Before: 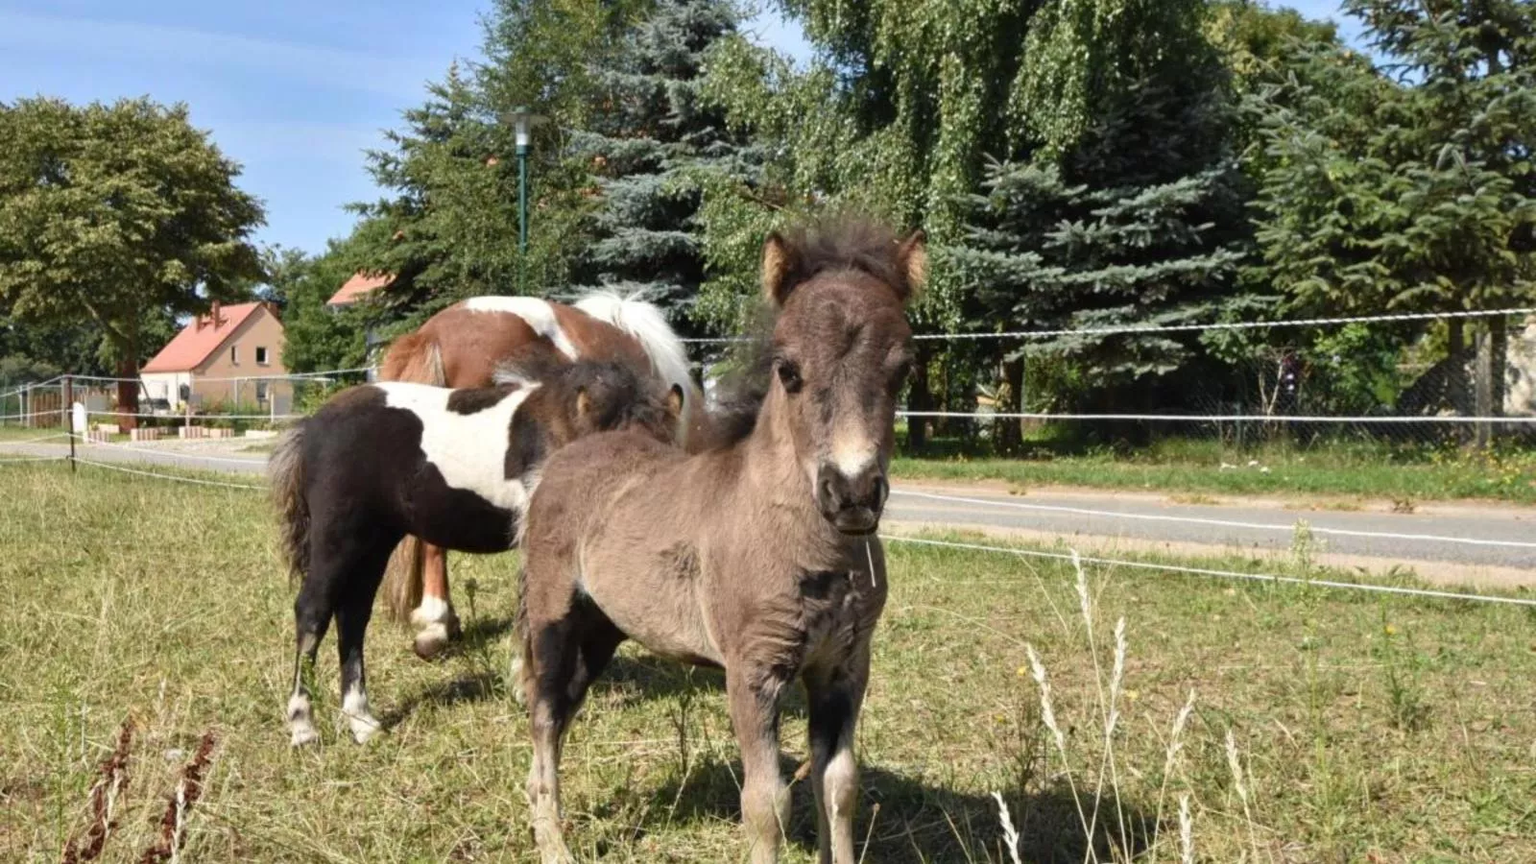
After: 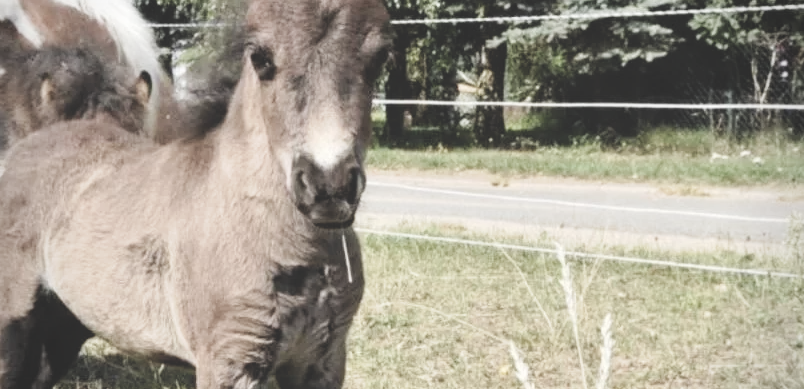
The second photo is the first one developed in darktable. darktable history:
contrast brightness saturation: brightness 0.18, saturation -0.5
crop: left 35.03%, top 36.625%, right 14.663%, bottom 20.057%
tone curve: curves: ch0 [(0, 0) (0.003, 0.169) (0.011, 0.173) (0.025, 0.177) (0.044, 0.184) (0.069, 0.191) (0.1, 0.199) (0.136, 0.206) (0.177, 0.221) (0.224, 0.248) (0.277, 0.284) (0.335, 0.344) (0.399, 0.413) (0.468, 0.497) (0.543, 0.594) (0.623, 0.691) (0.709, 0.779) (0.801, 0.868) (0.898, 0.931) (1, 1)], preserve colors none
vignetting: fall-off radius 60.92%
